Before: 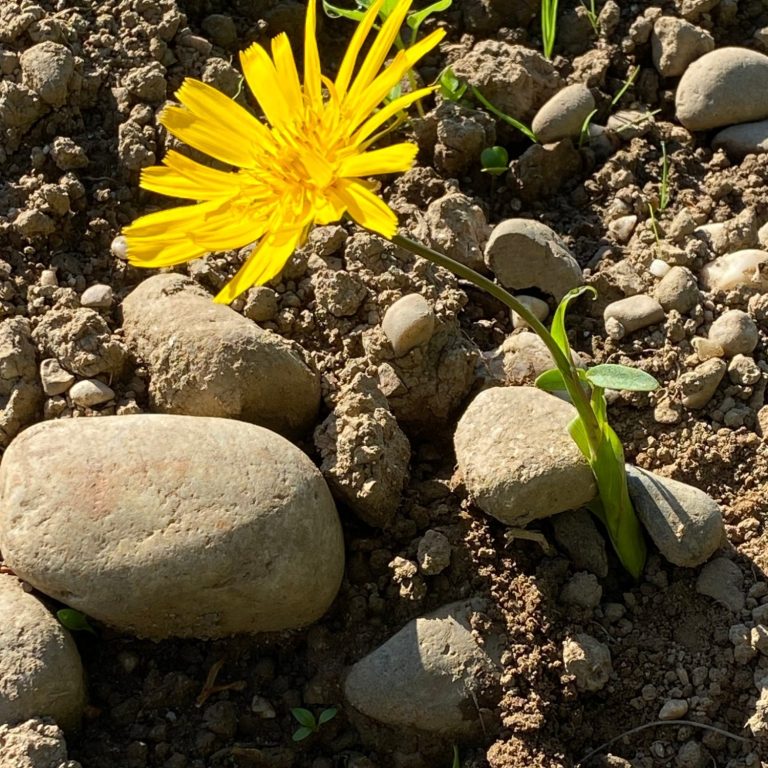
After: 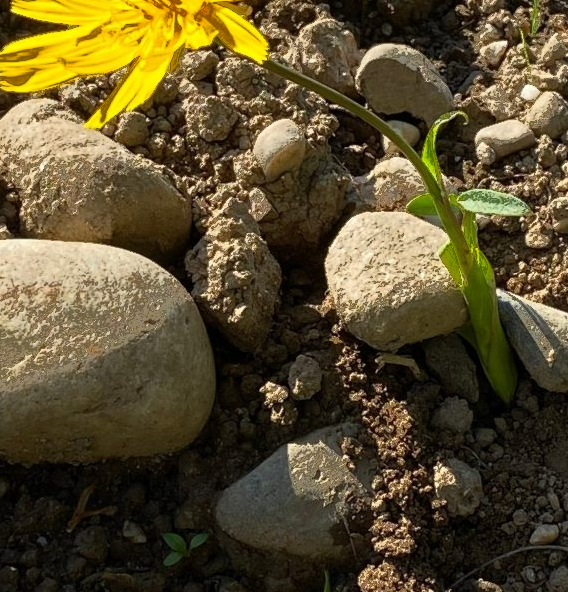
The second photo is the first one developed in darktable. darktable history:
crop: left 16.871%, top 22.857%, right 9.116%
fill light: exposure -0.73 EV, center 0.69, width 2.2
exposure: compensate exposure bias true, compensate highlight preservation false
